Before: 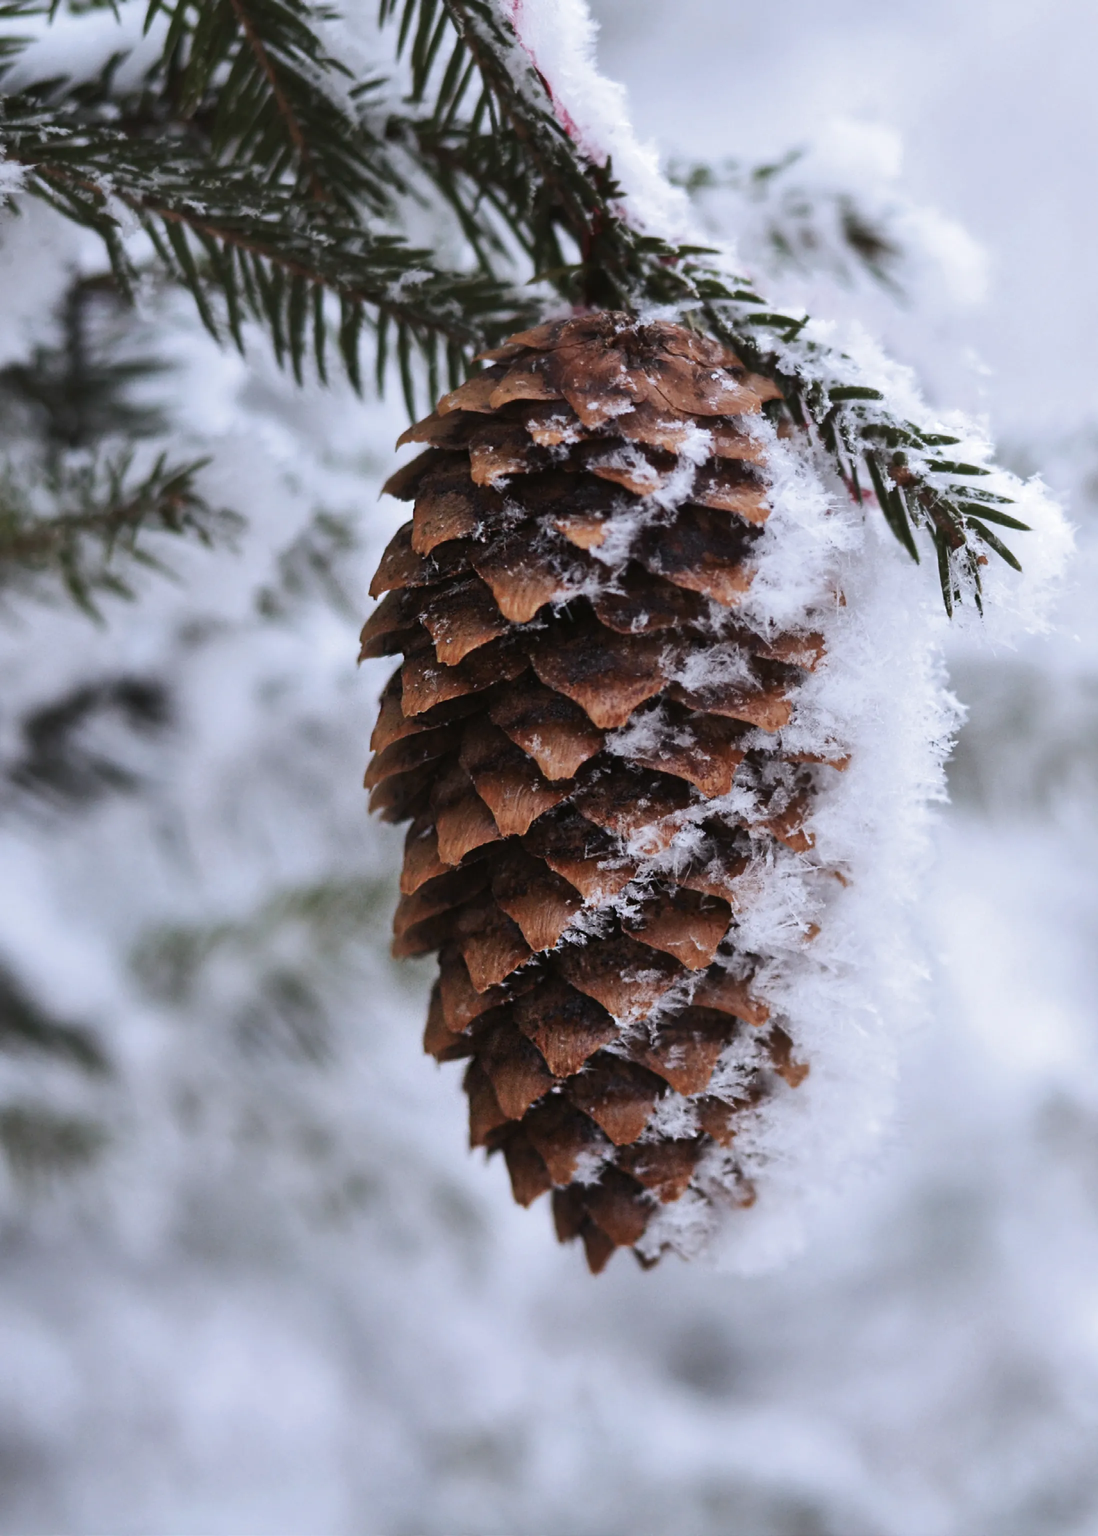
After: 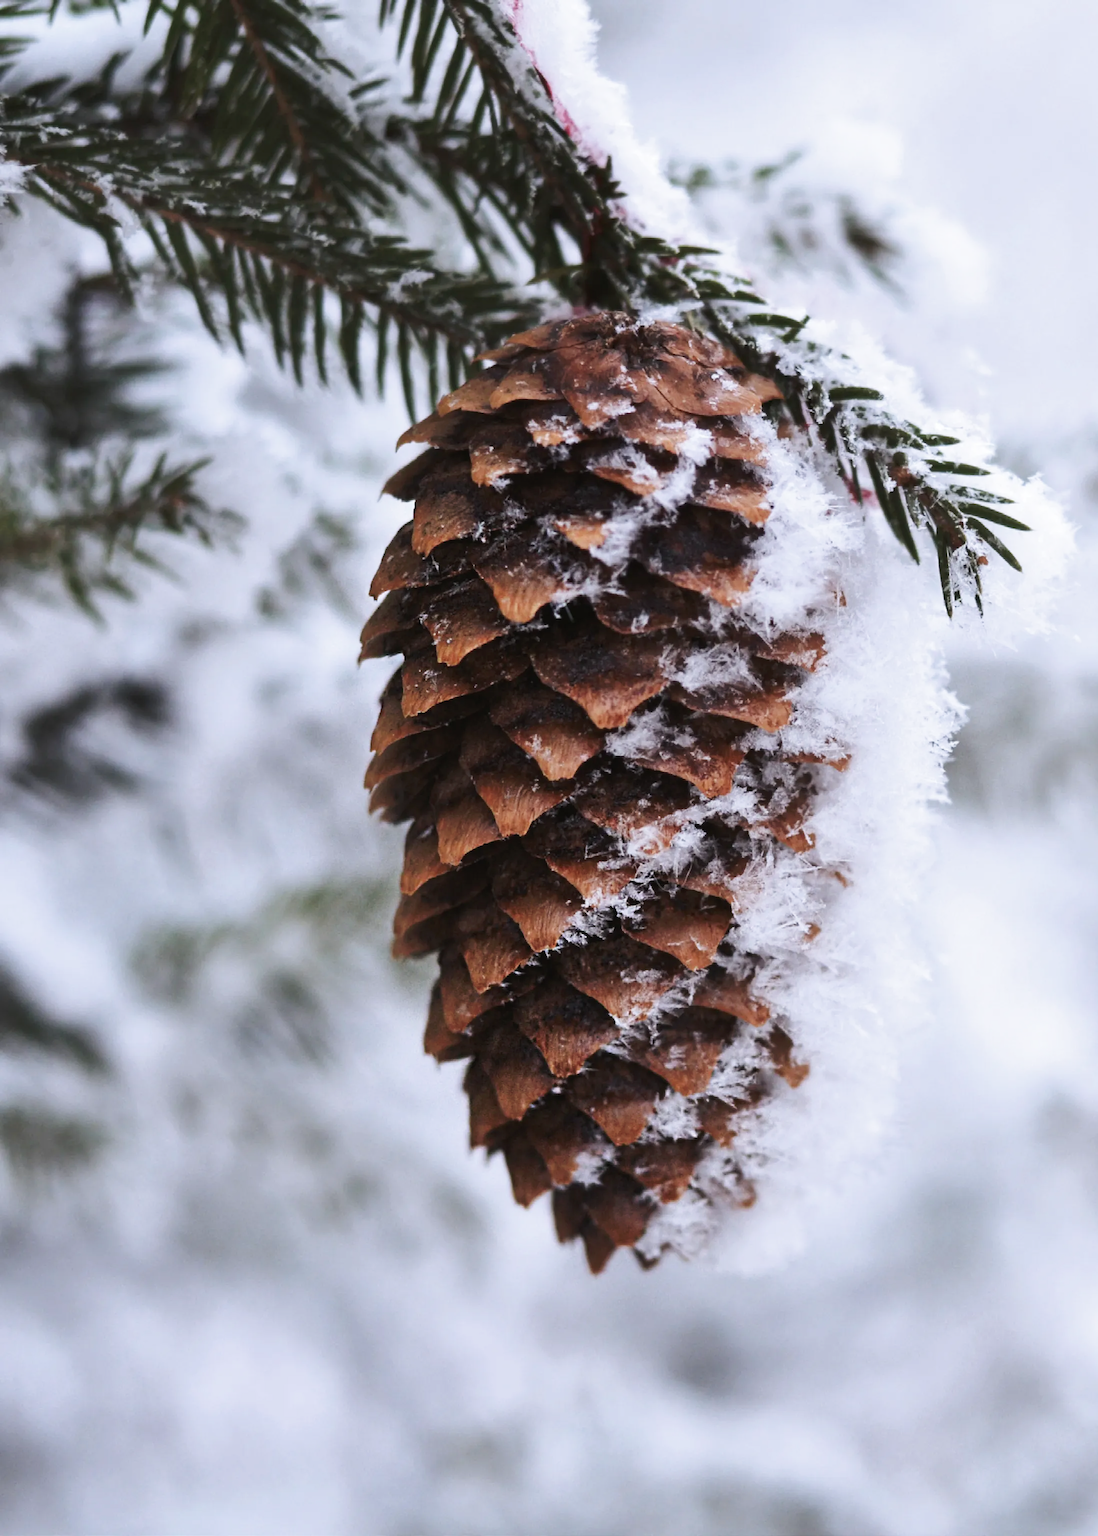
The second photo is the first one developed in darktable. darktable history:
tone curve: curves: ch0 [(0, 0) (0.003, 0.019) (0.011, 0.022) (0.025, 0.03) (0.044, 0.049) (0.069, 0.08) (0.1, 0.111) (0.136, 0.144) (0.177, 0.189) (0.224, 0.23) (0.277, 0.285) (0.335, 0.356) (0.399, 0.428) (0.468, 0.511) (0.543, 0.597) (0.623, 0.682) (0.709, 0.773) (0.801, 0.865) (0.898, 0.945) (1, 1)], preserve colors none
